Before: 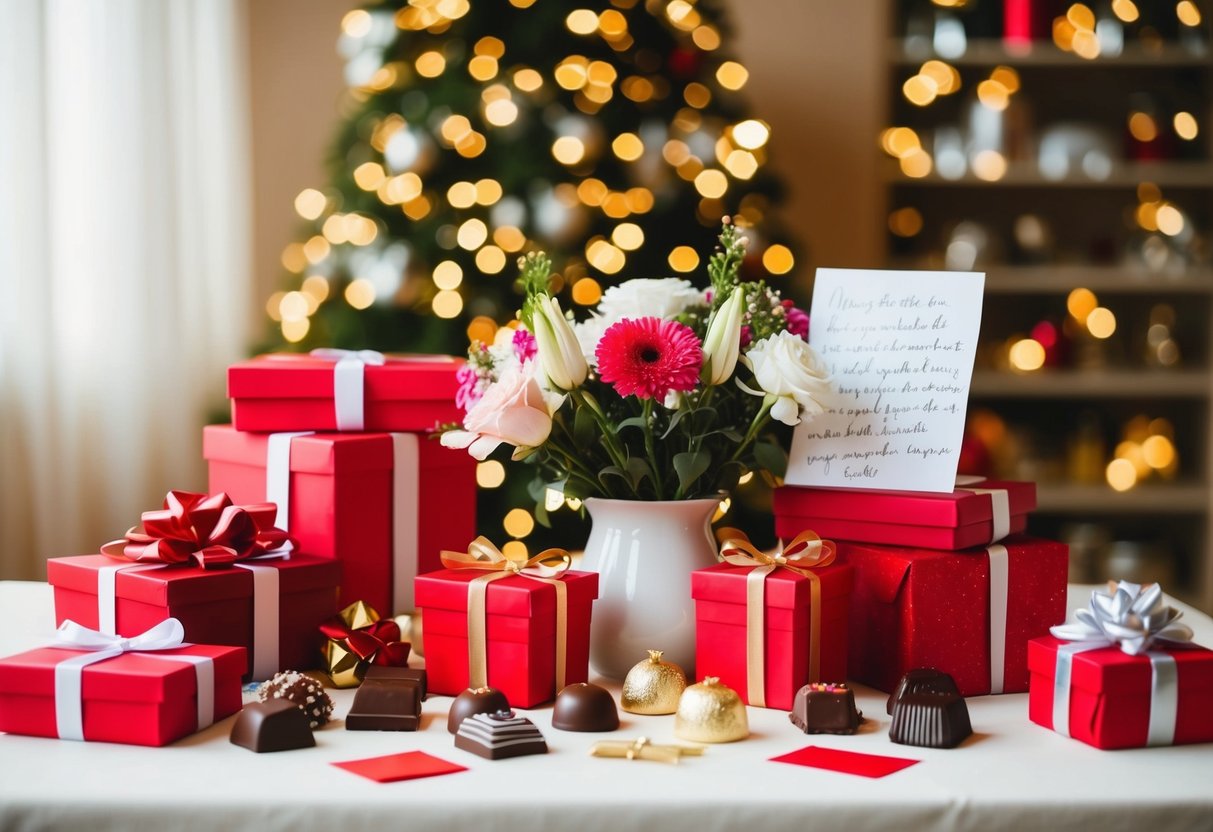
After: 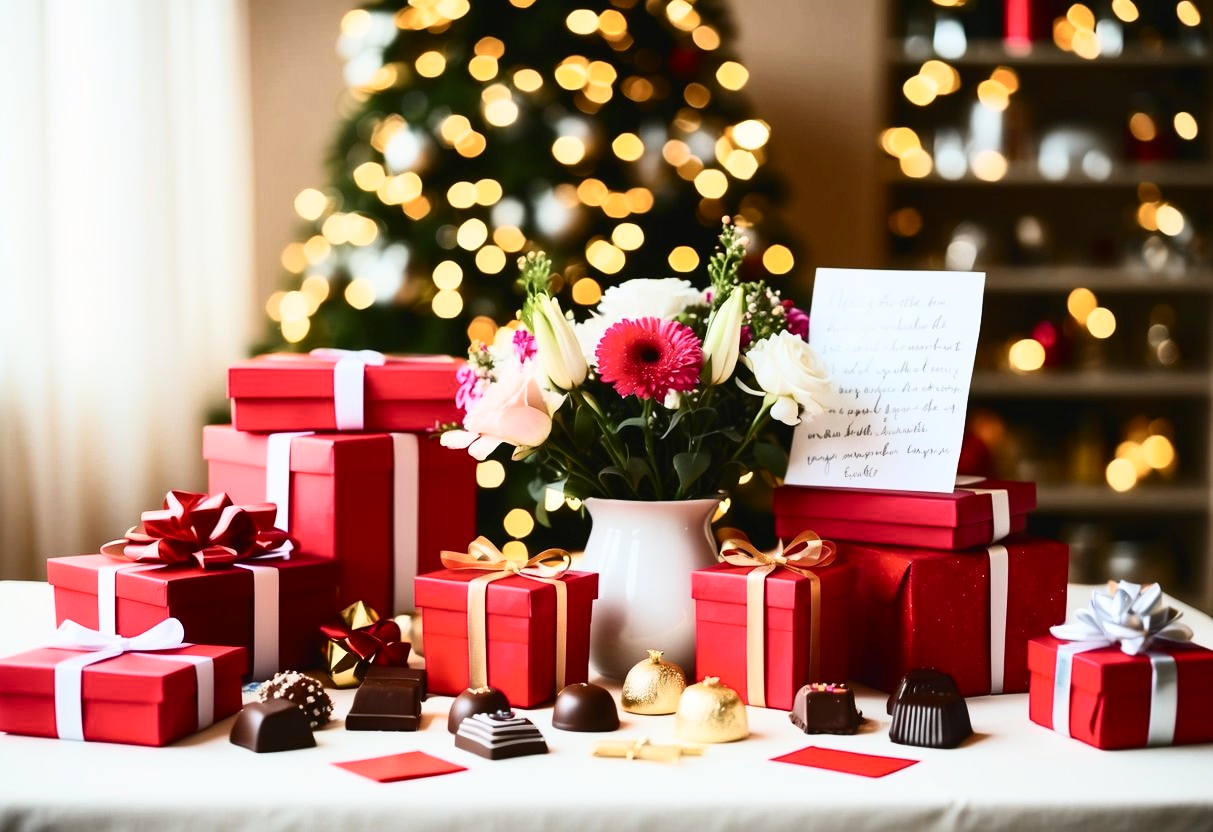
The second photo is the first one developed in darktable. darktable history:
contrast brightness saturation: contrast 0.388, brightness 0.112
